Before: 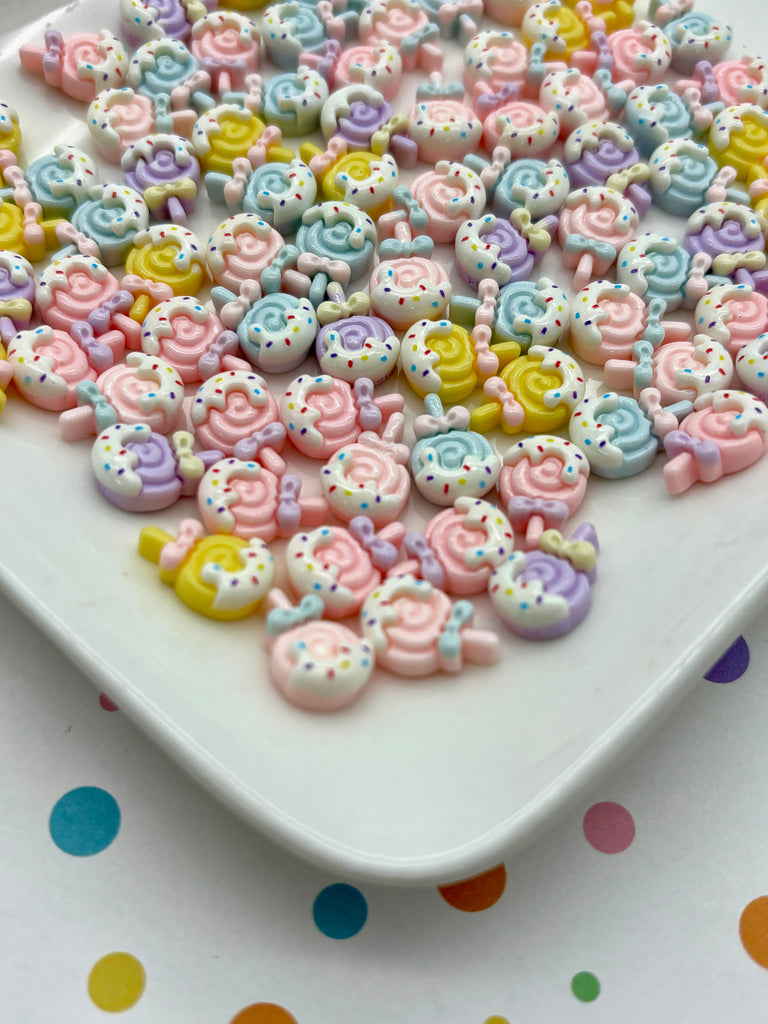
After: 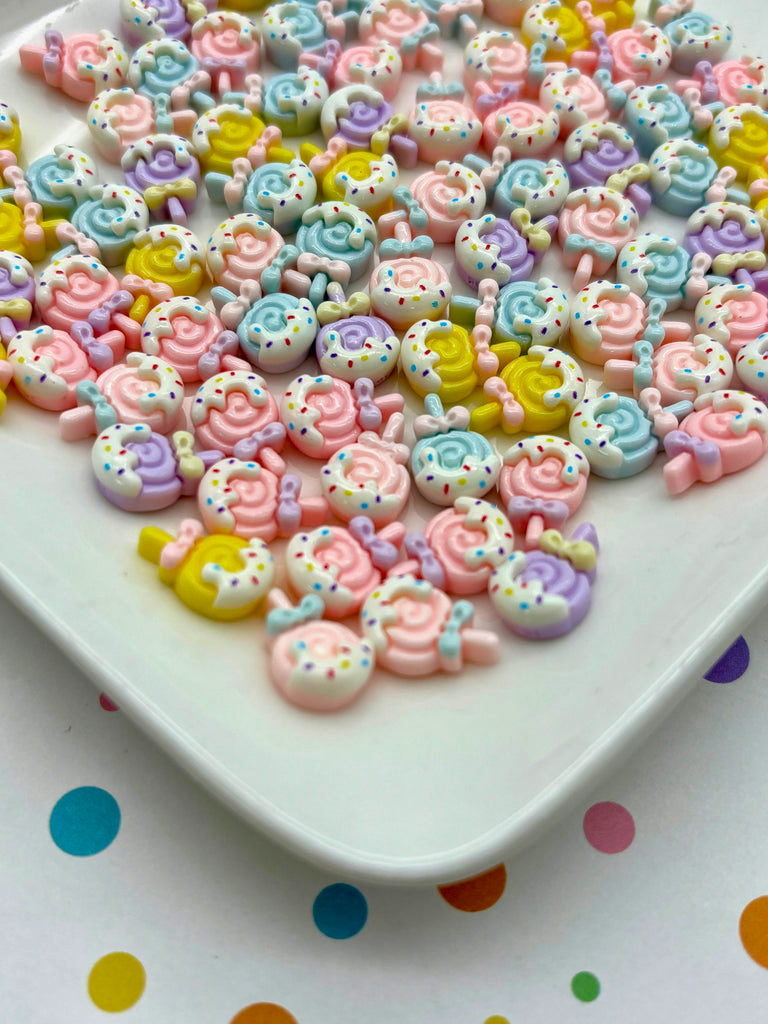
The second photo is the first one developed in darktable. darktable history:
color balance rgb: perceptual saturation grading › global saturation 20%, global vibrance 20%
tone equalizer: on, module defaults
